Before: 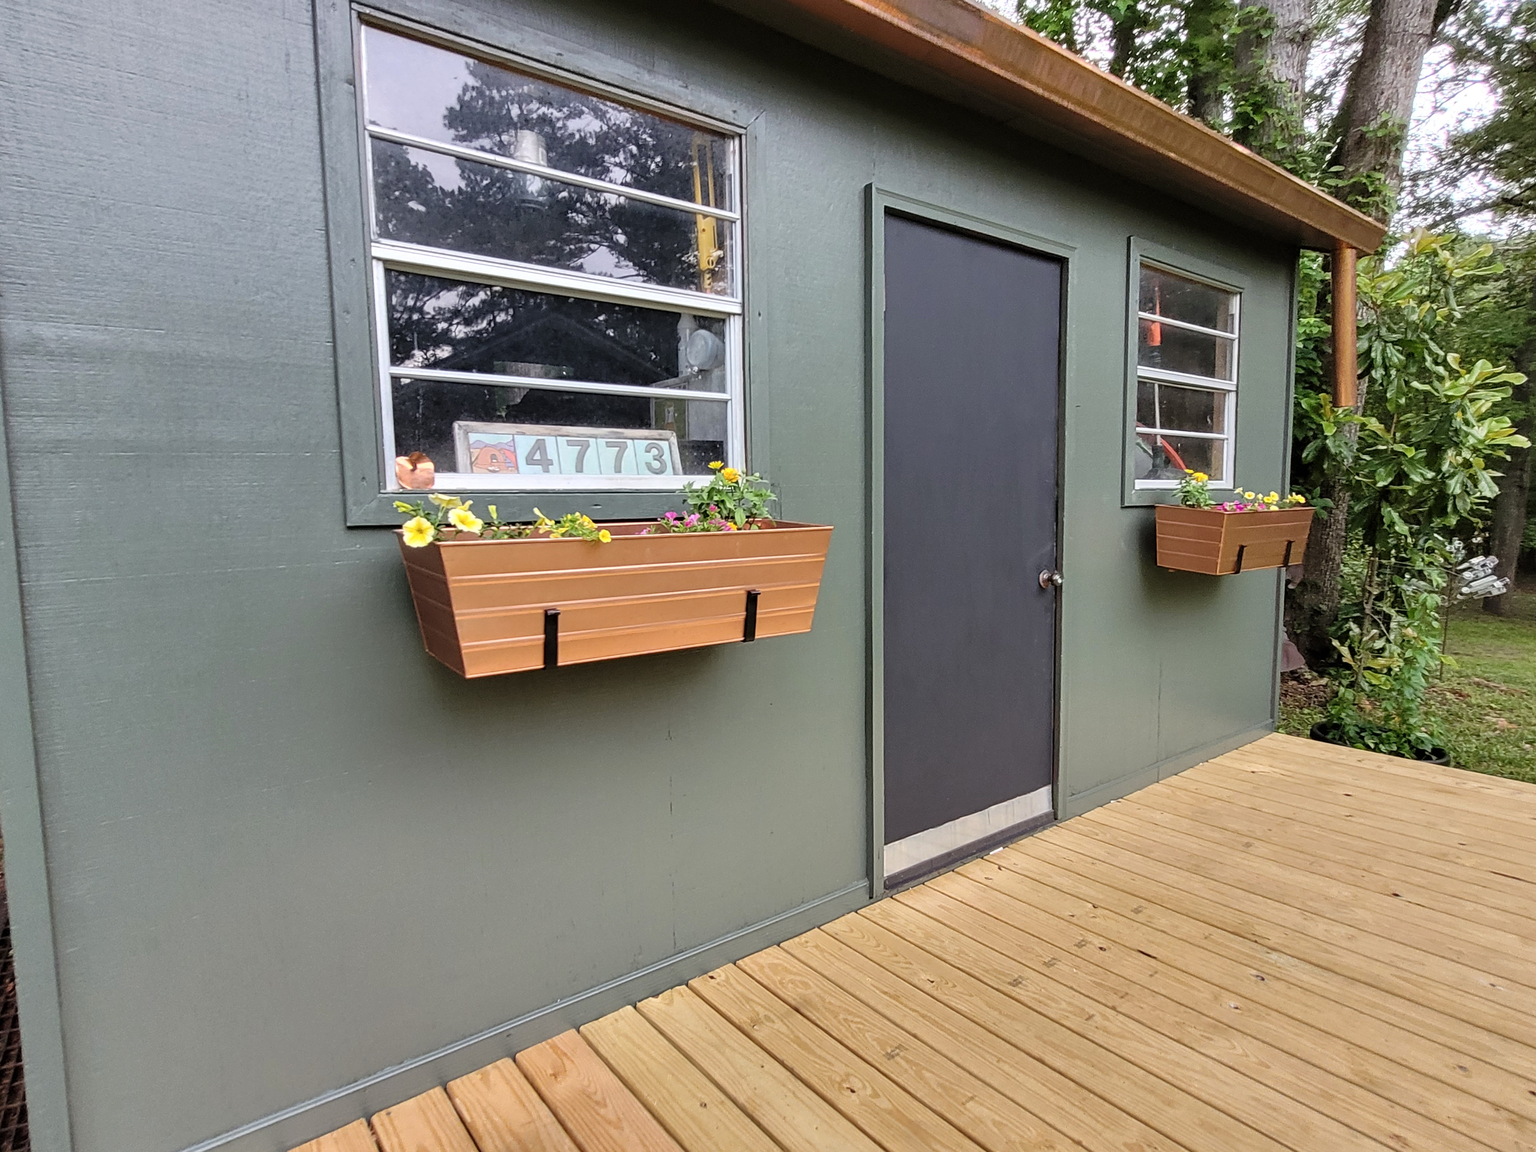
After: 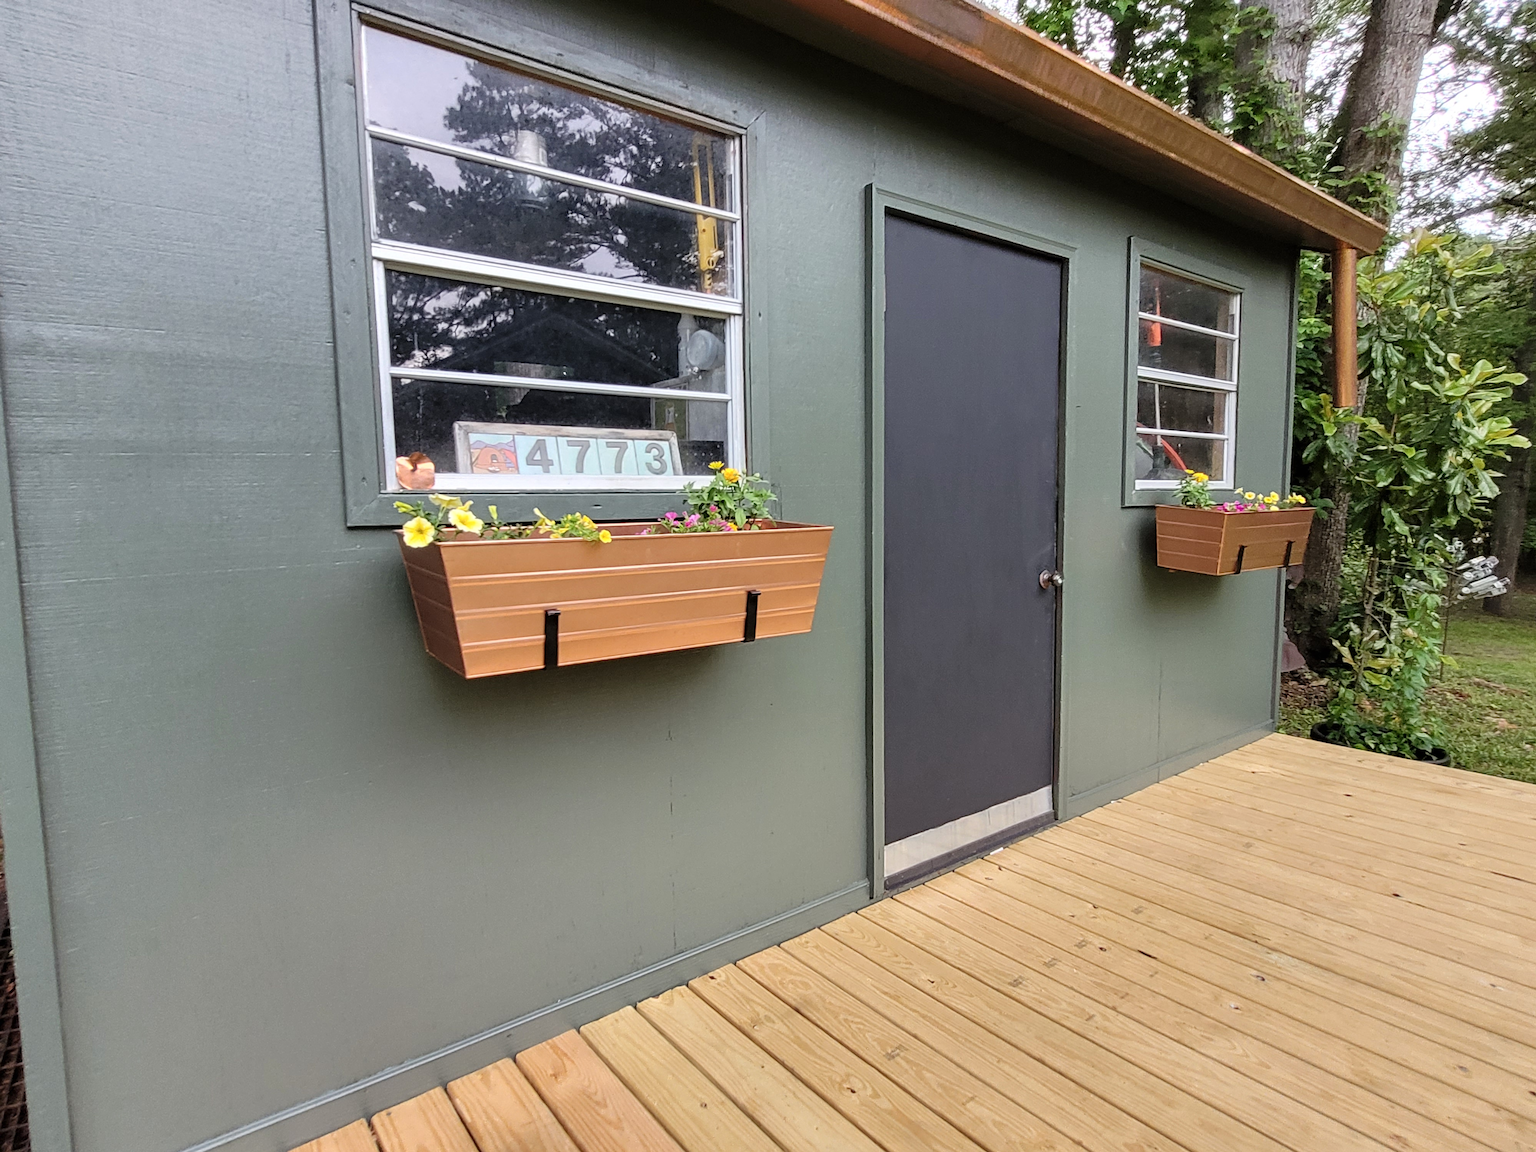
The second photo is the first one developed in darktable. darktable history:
shadows and highlights: shadows -23.08, highlights 46.15, soften with gaussian
